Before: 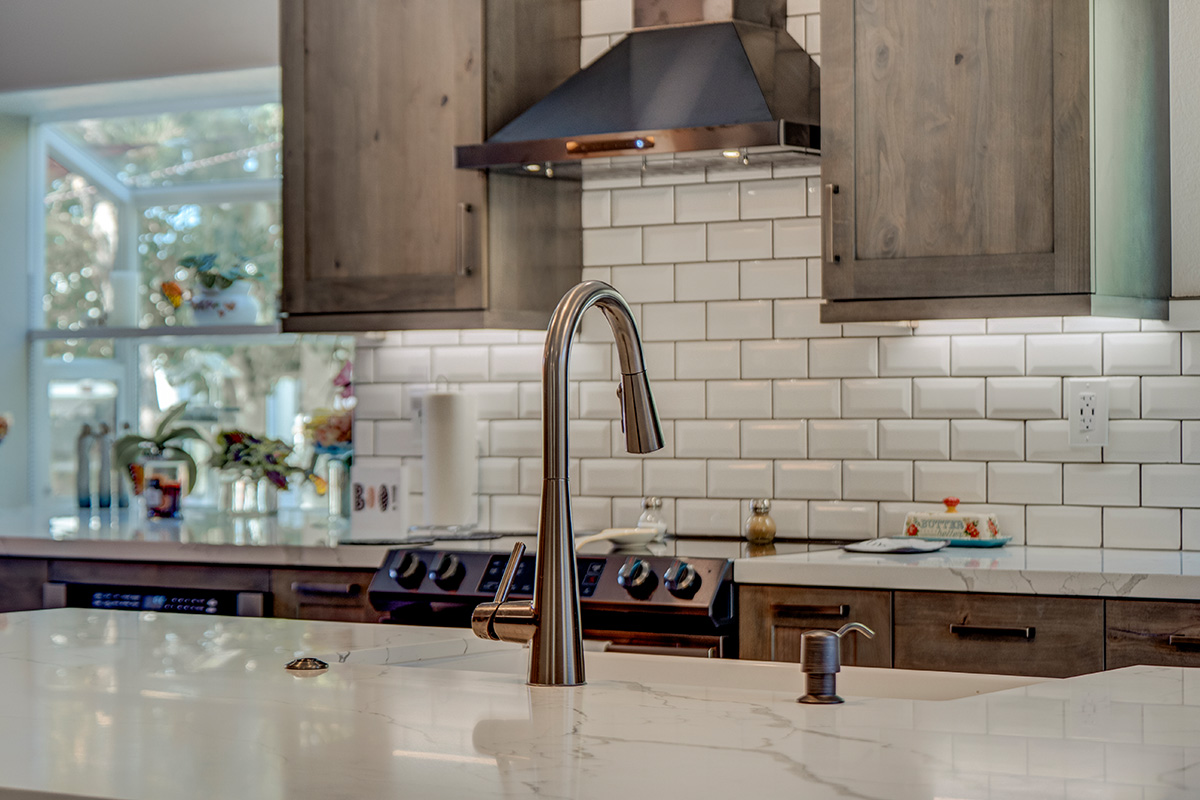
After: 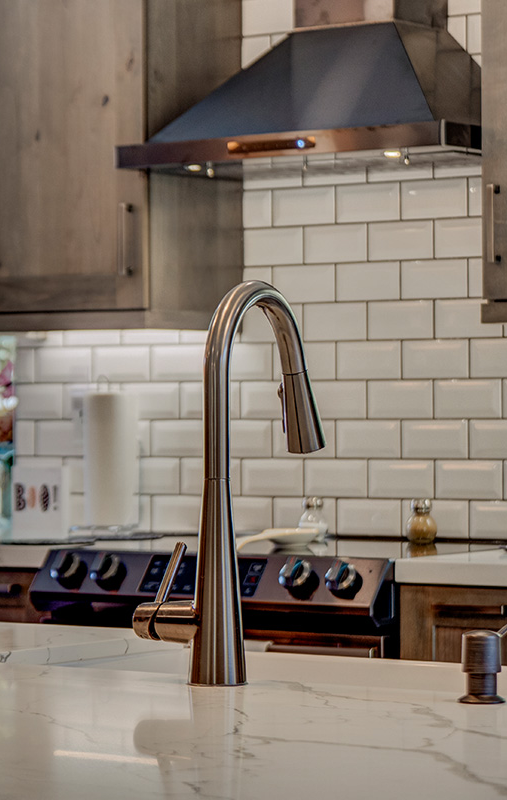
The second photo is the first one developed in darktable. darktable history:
crop: left 28.255%, right 29.437%
shadows and highlights: shadows 20.87, highlights -81.78, soften with gaussian
